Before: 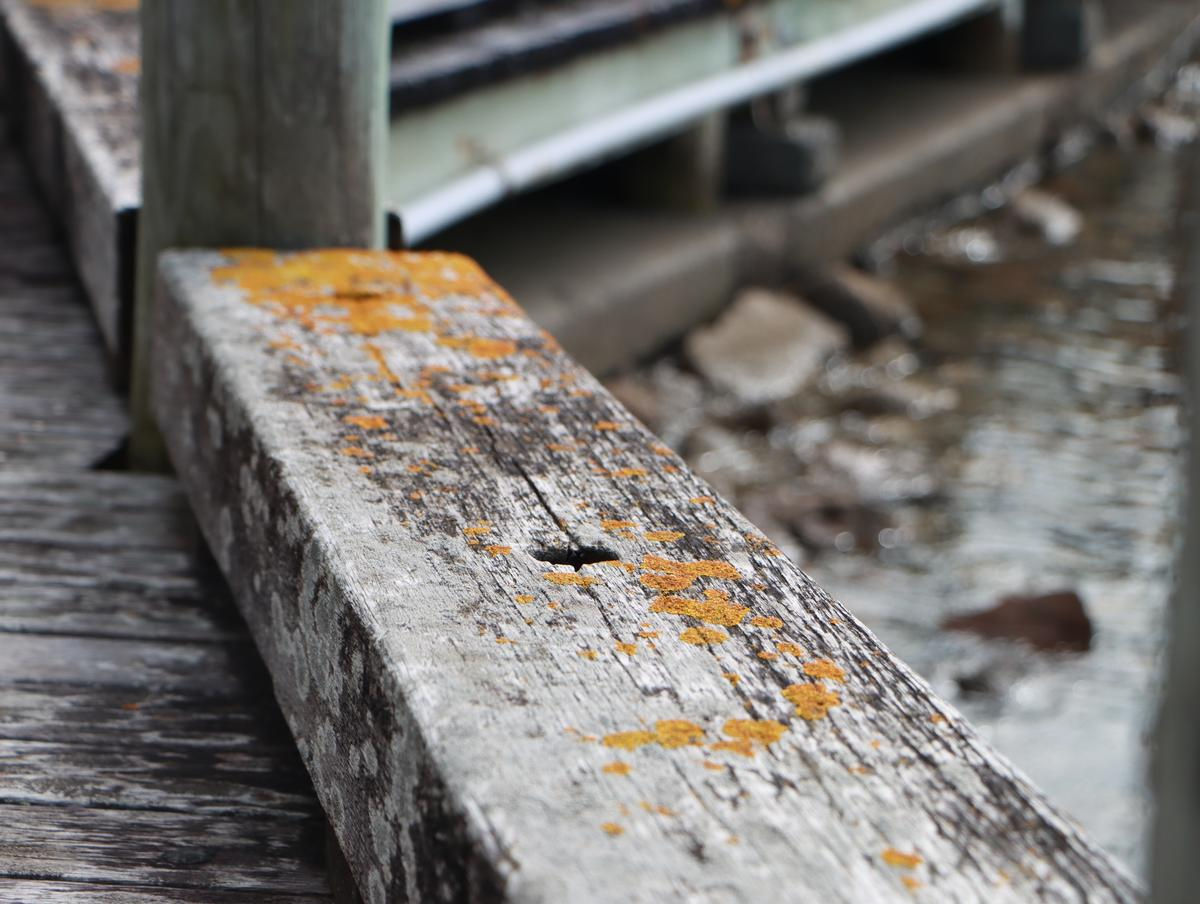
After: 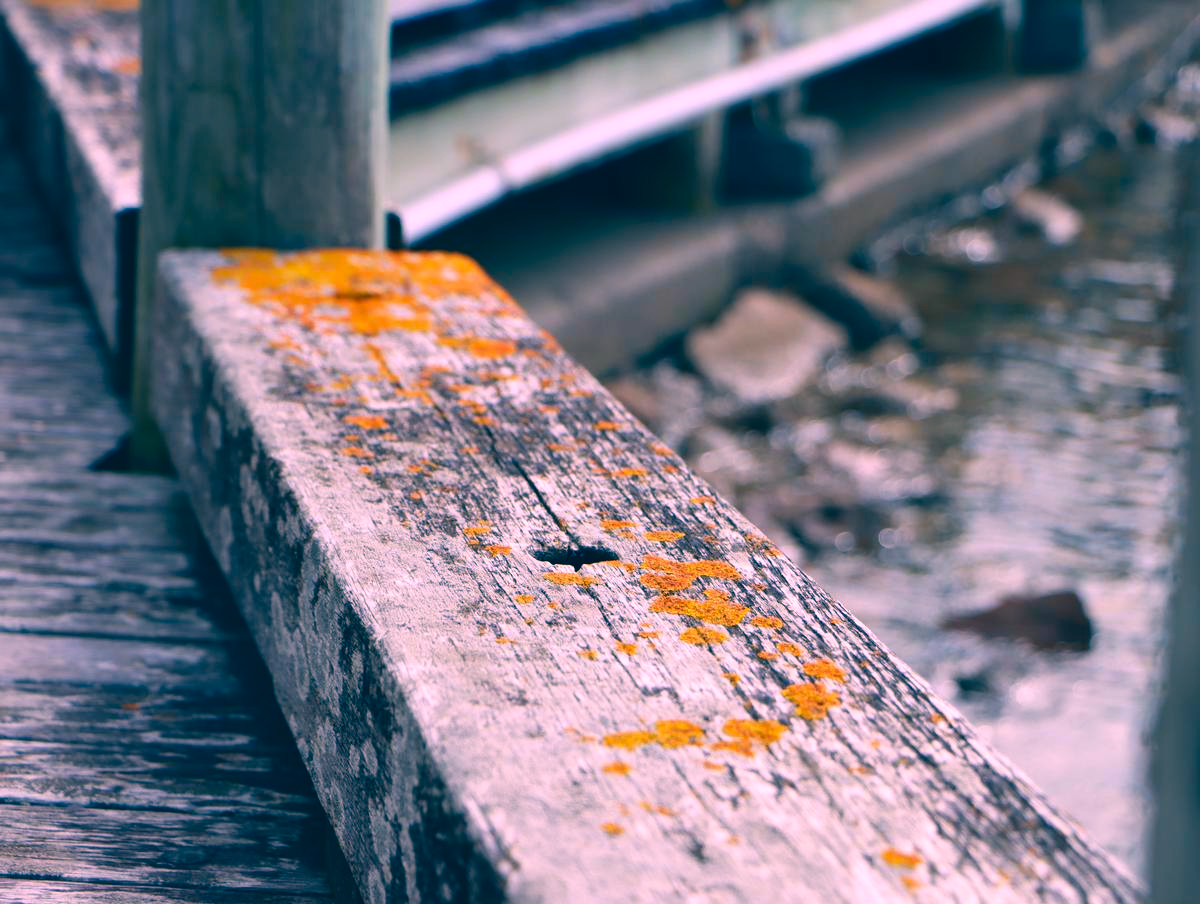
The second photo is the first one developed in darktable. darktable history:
exposure: exposure 0.2 EV, compensate highlight preservation false
color correction: highlights a* 17.03, highlights b* 0.205, shadows a* -15.38, shadows b* -14.56, saturation 1.5
